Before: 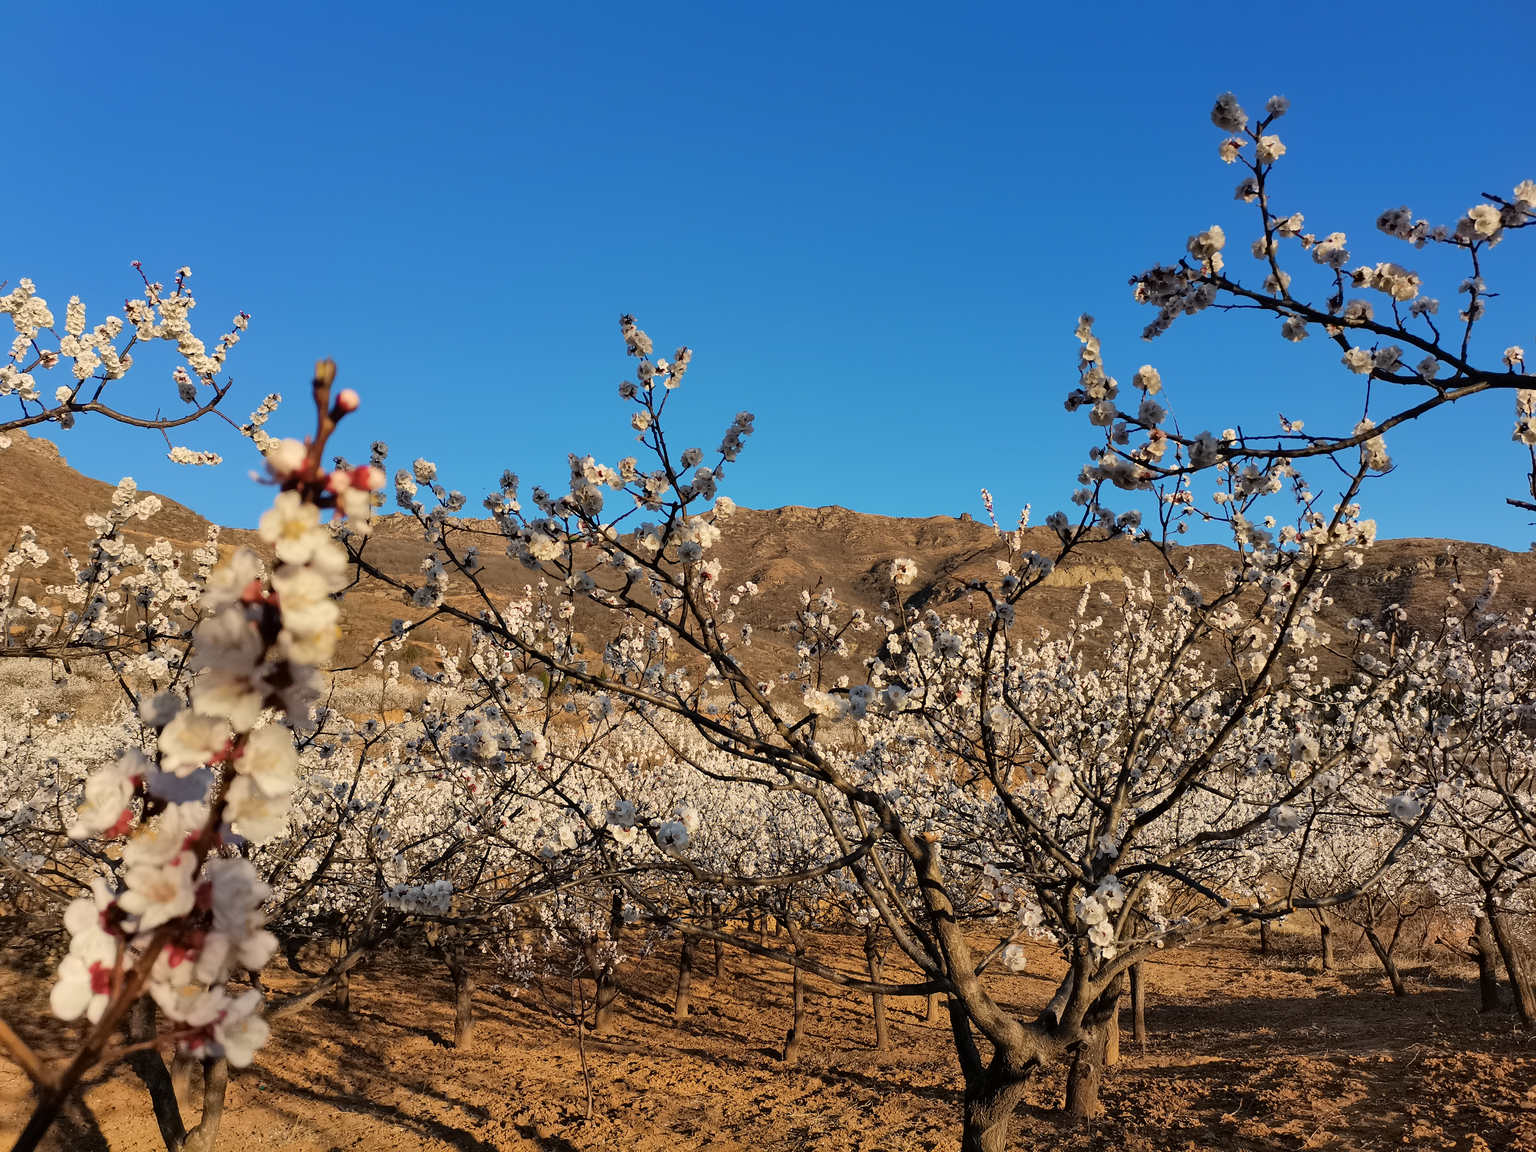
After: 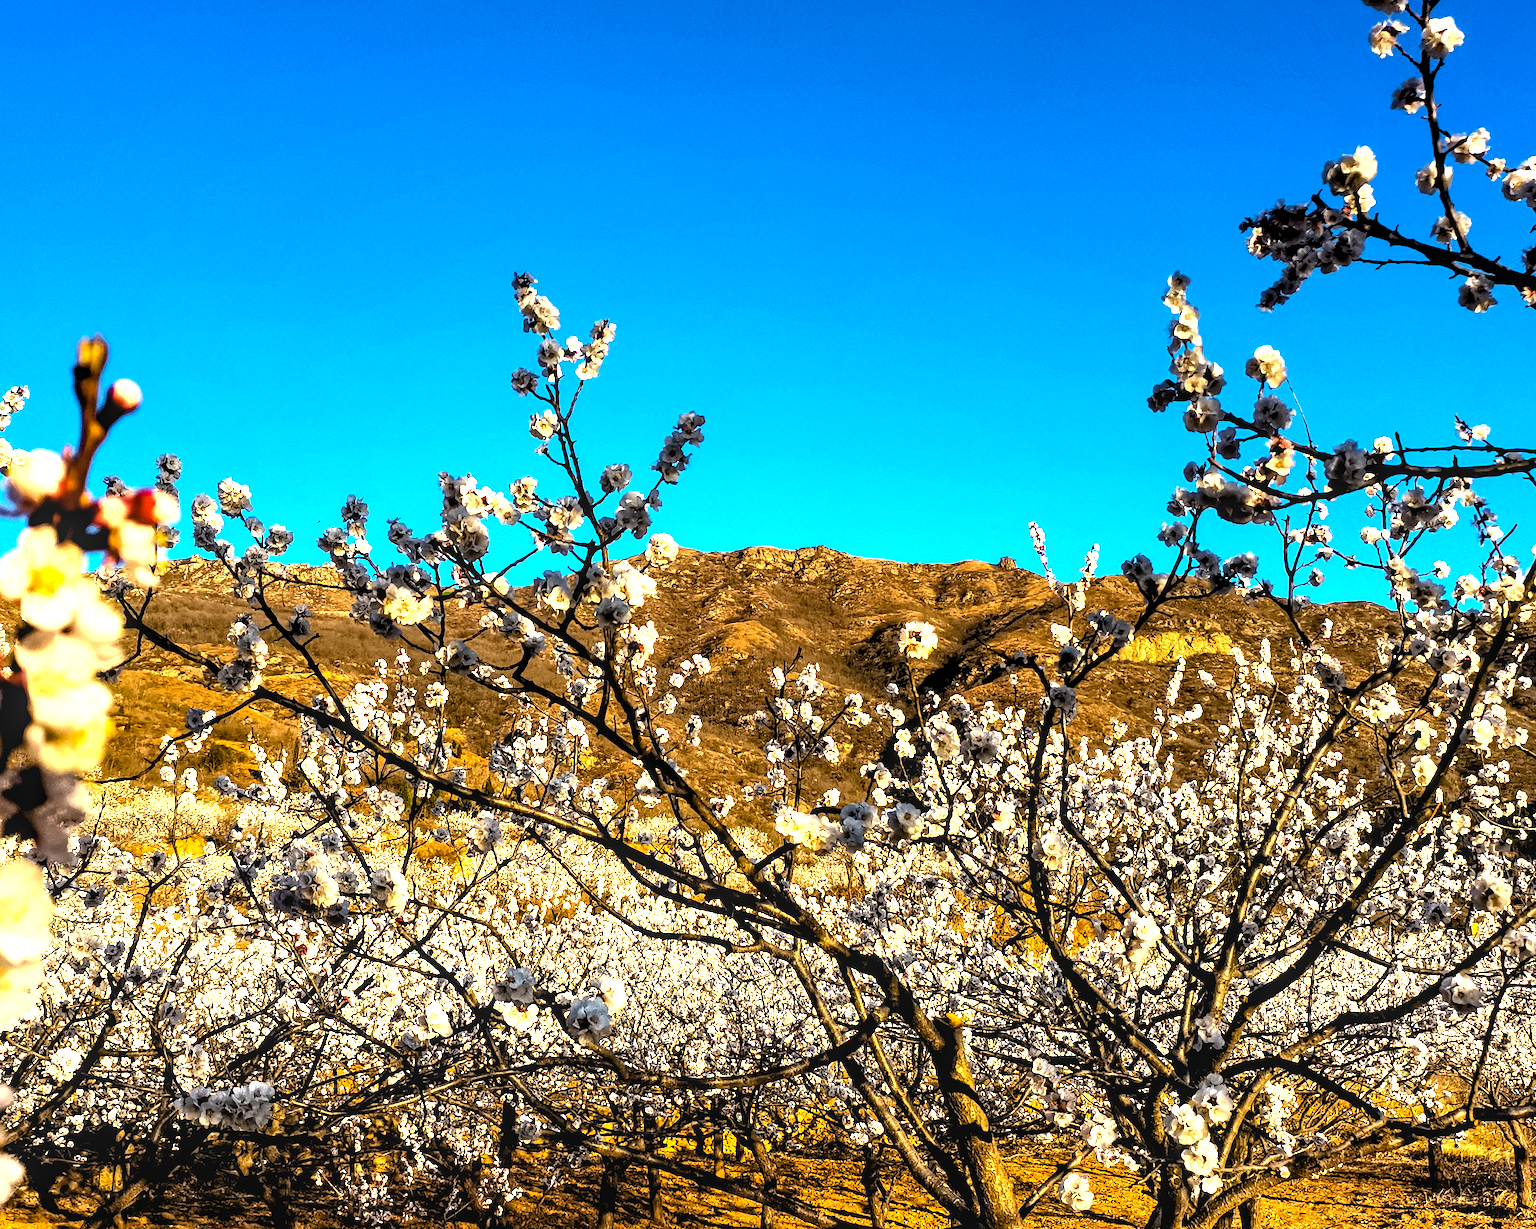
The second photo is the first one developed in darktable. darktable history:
crop and rotate: left 17.002%, top 10.707%, right 12.981%, bottom 14.579%
exposure: black level correction 0.018, exposure -0.007 EV, compensate highlight preservation false
color balance rgb: perceptual saturation grading › global saturation 30.659%, perceptual brilliance grading › global brilliance 19.262%, global vibrance 20%
local contrast: detail 130%
levels: black 0.016%, levels [0.044, 0.475, 0.791]
